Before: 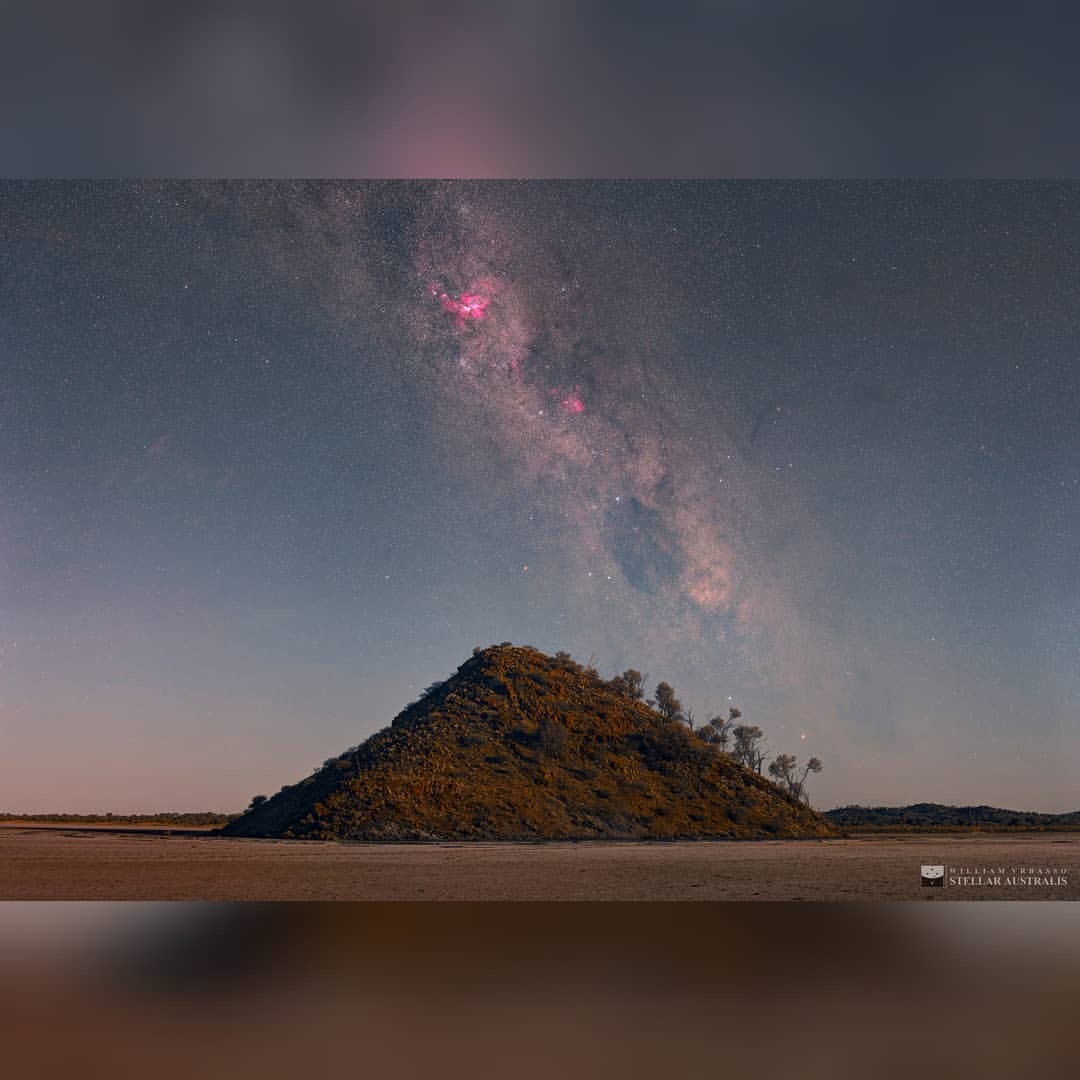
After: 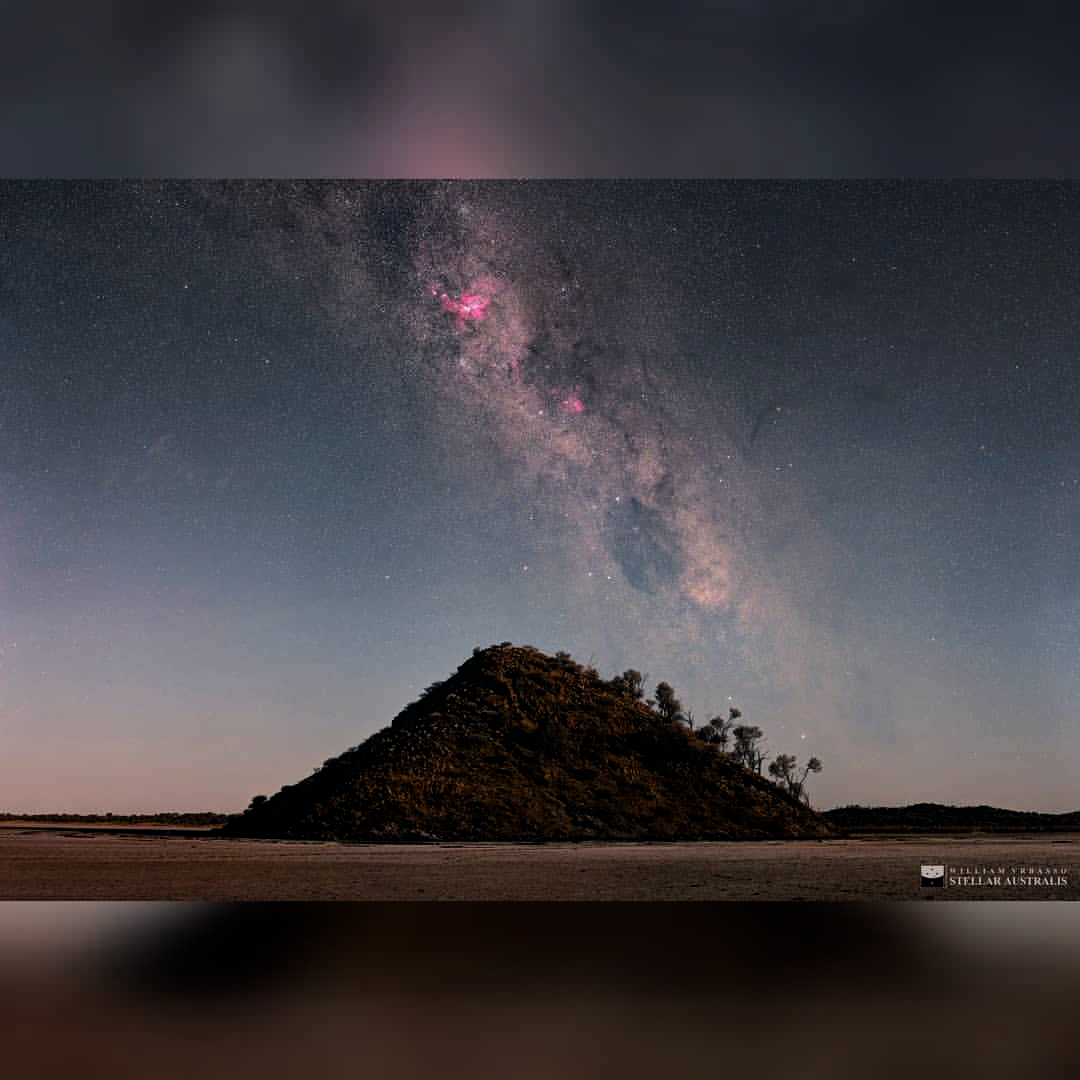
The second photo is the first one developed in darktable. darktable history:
filmic rgb: black relative exposure -5 EV, white relative exposure 3.5 EV, hardness 3.19, contrast 1.4, highlights saturation mix -30%
tone equalizer: on, module defaults
